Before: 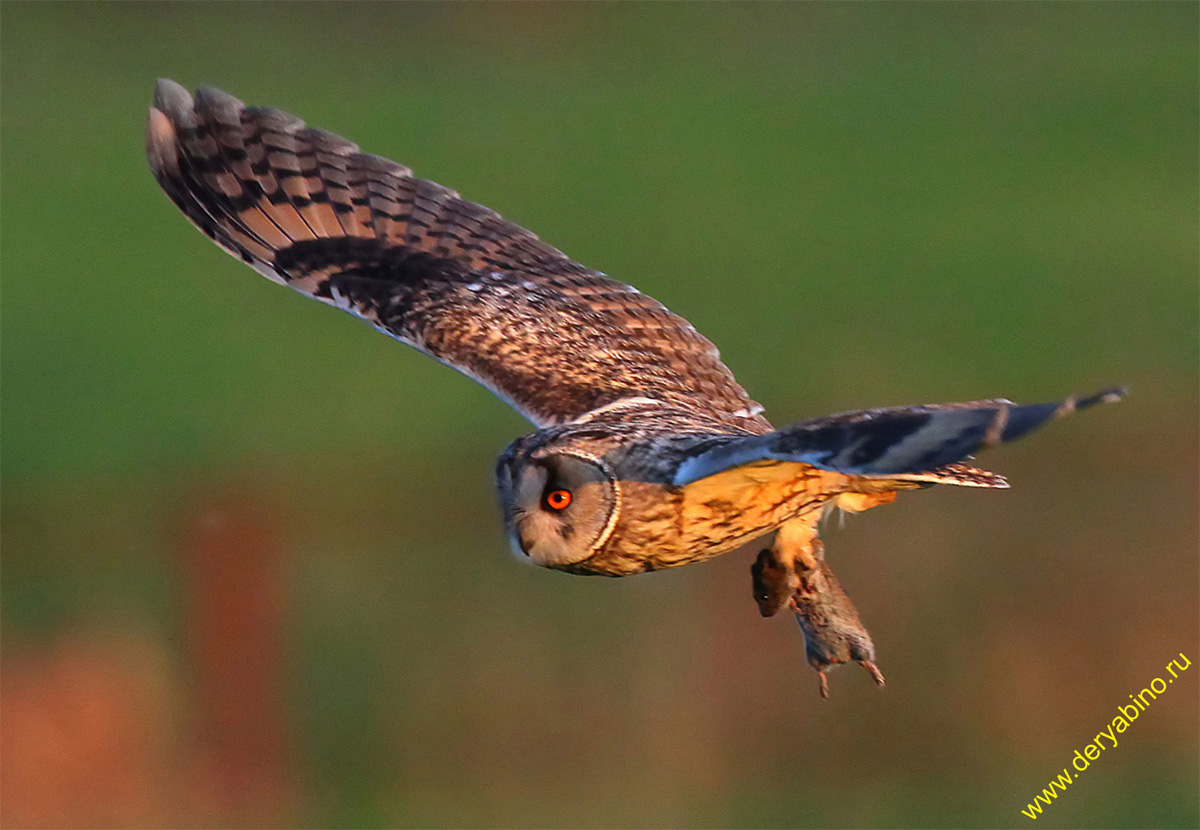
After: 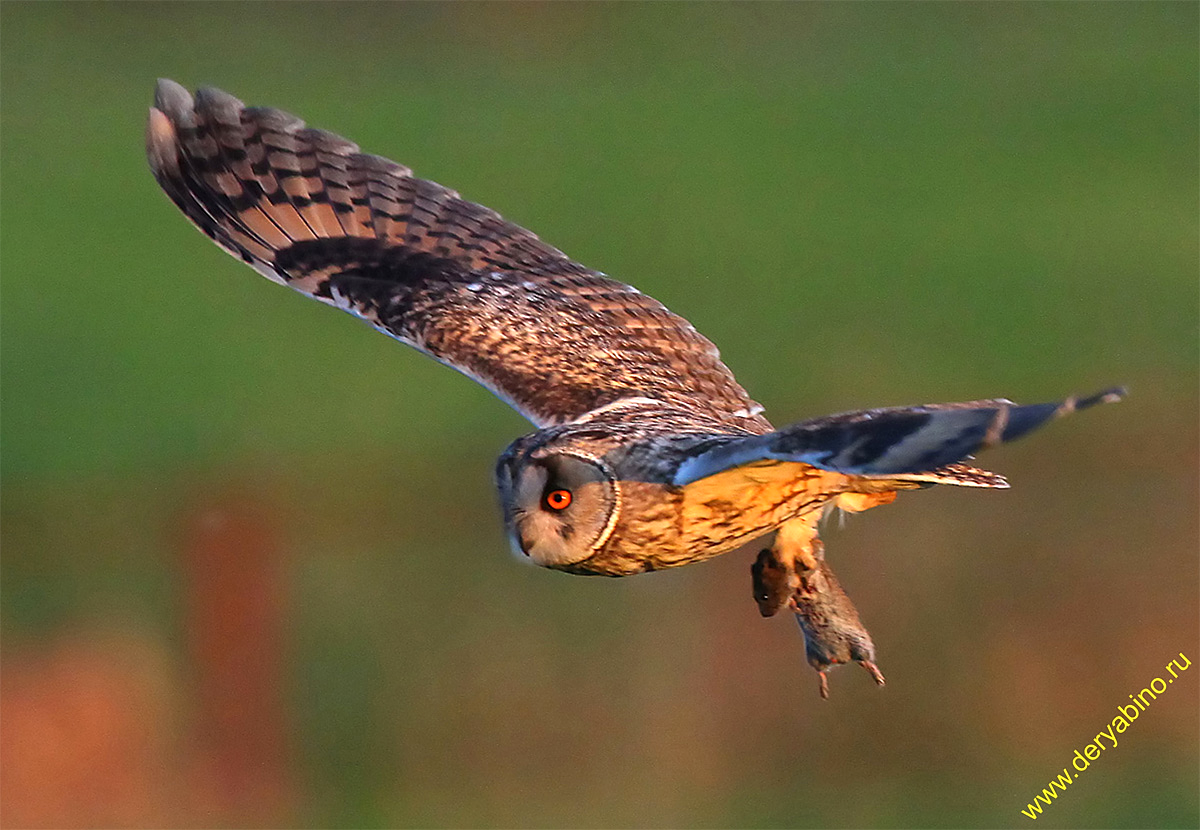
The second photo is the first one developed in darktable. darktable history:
sharpen: radius 1.028
exposure: exposure 0.216 EV, compensate exposure bias true, compensate highlight preservation false
